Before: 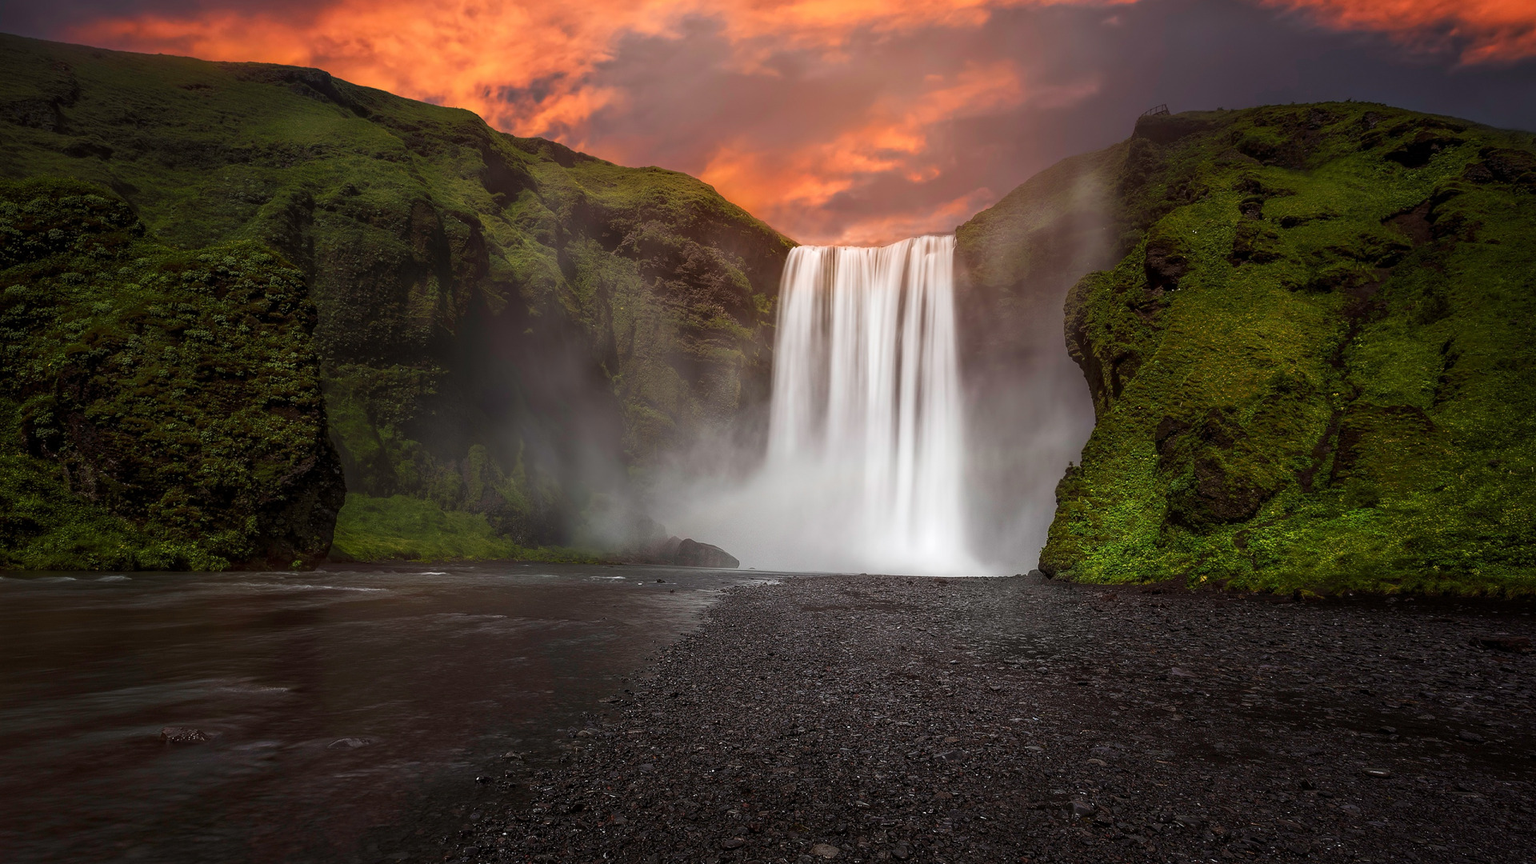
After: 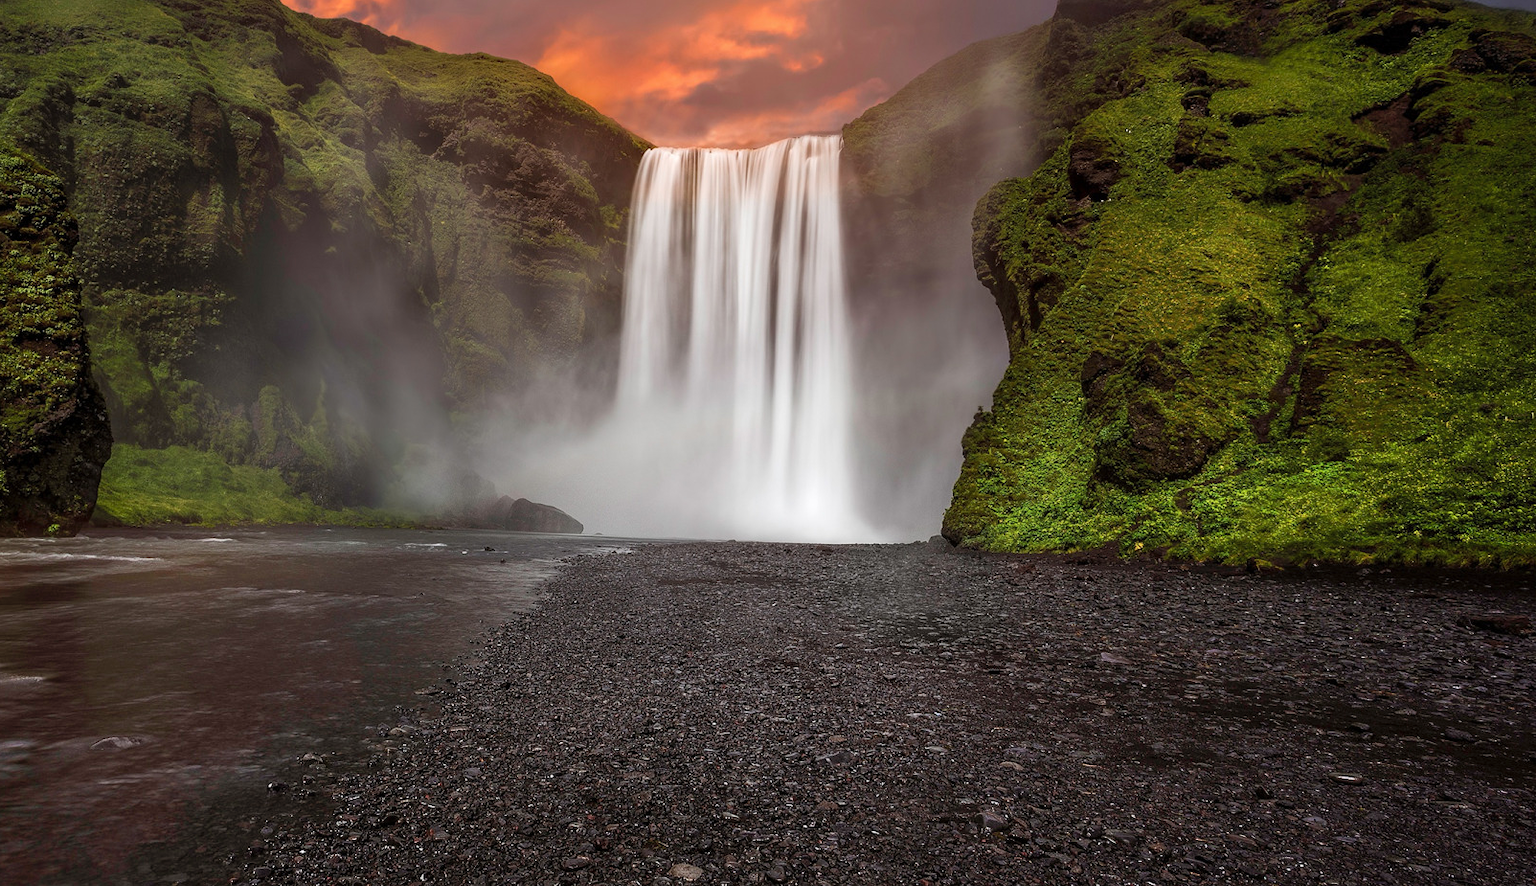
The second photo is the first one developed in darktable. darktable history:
shadows and highlights: radius 100.87, shadows 50.43, highlights -65.89, soften with gaussian
crop: left 16.415%, top 14.216%
